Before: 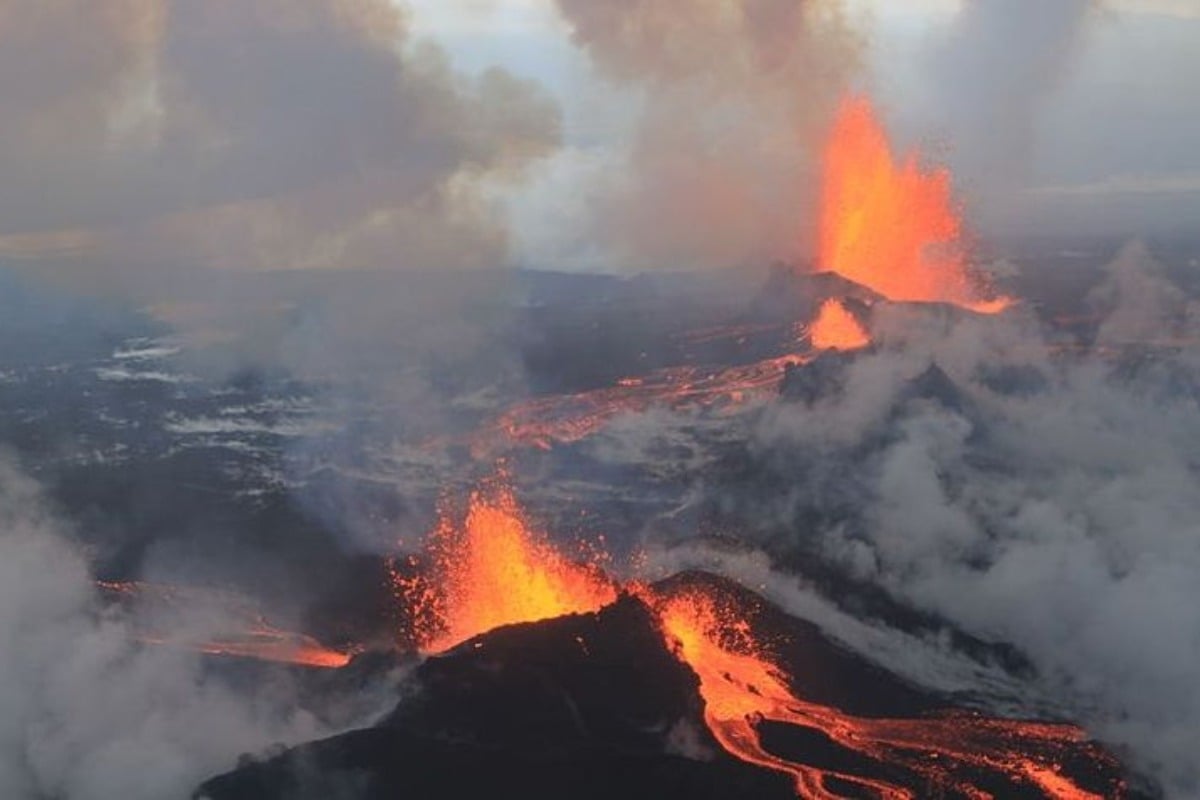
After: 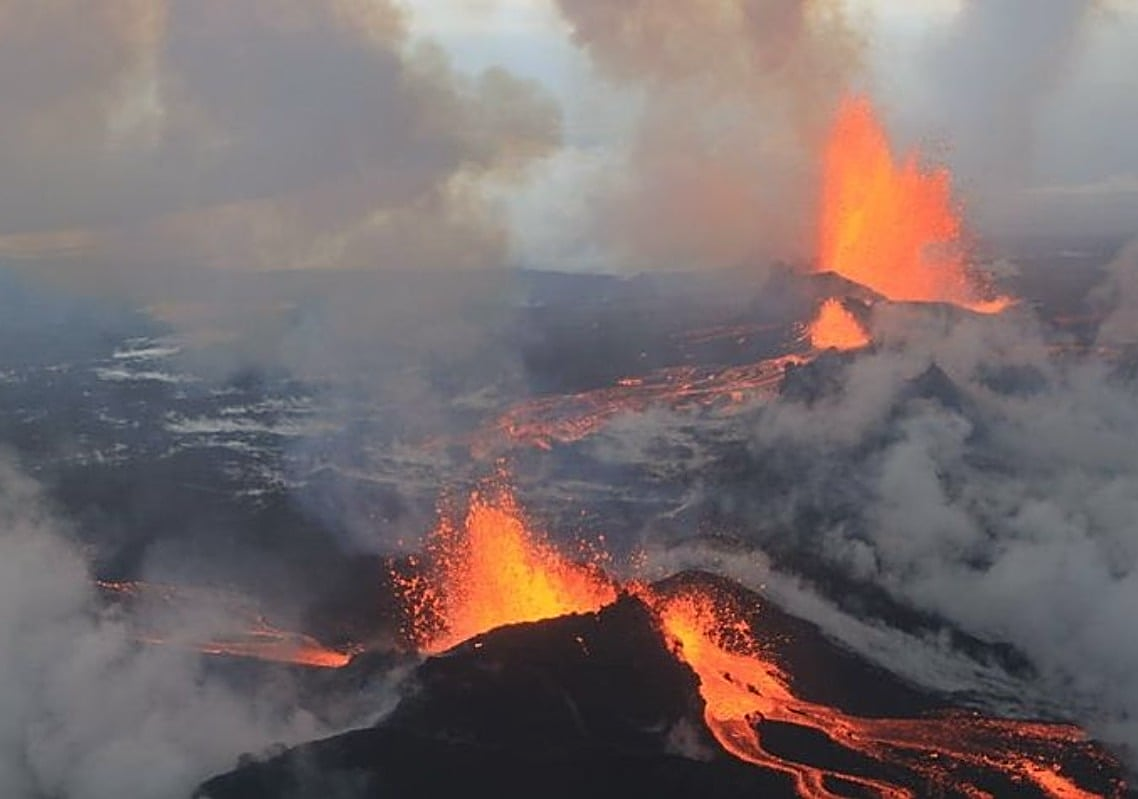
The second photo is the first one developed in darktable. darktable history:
crop and rotate: left 0%, right 5.122%
sharpen: on, module defaults
color correction: highlights b* 2.94
